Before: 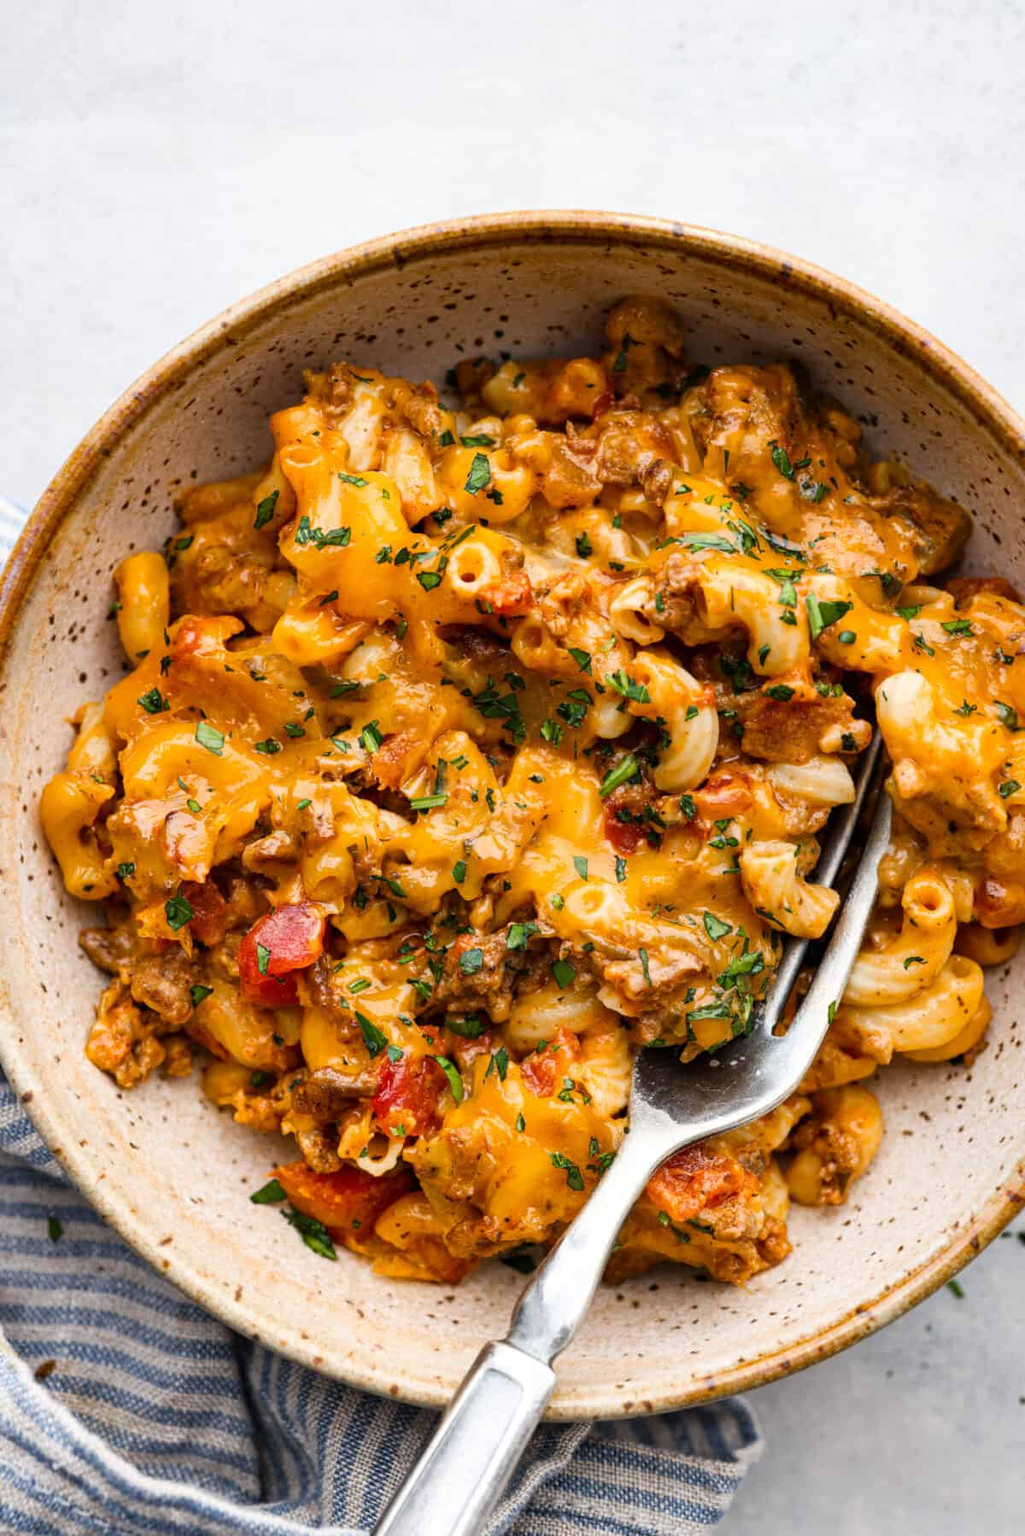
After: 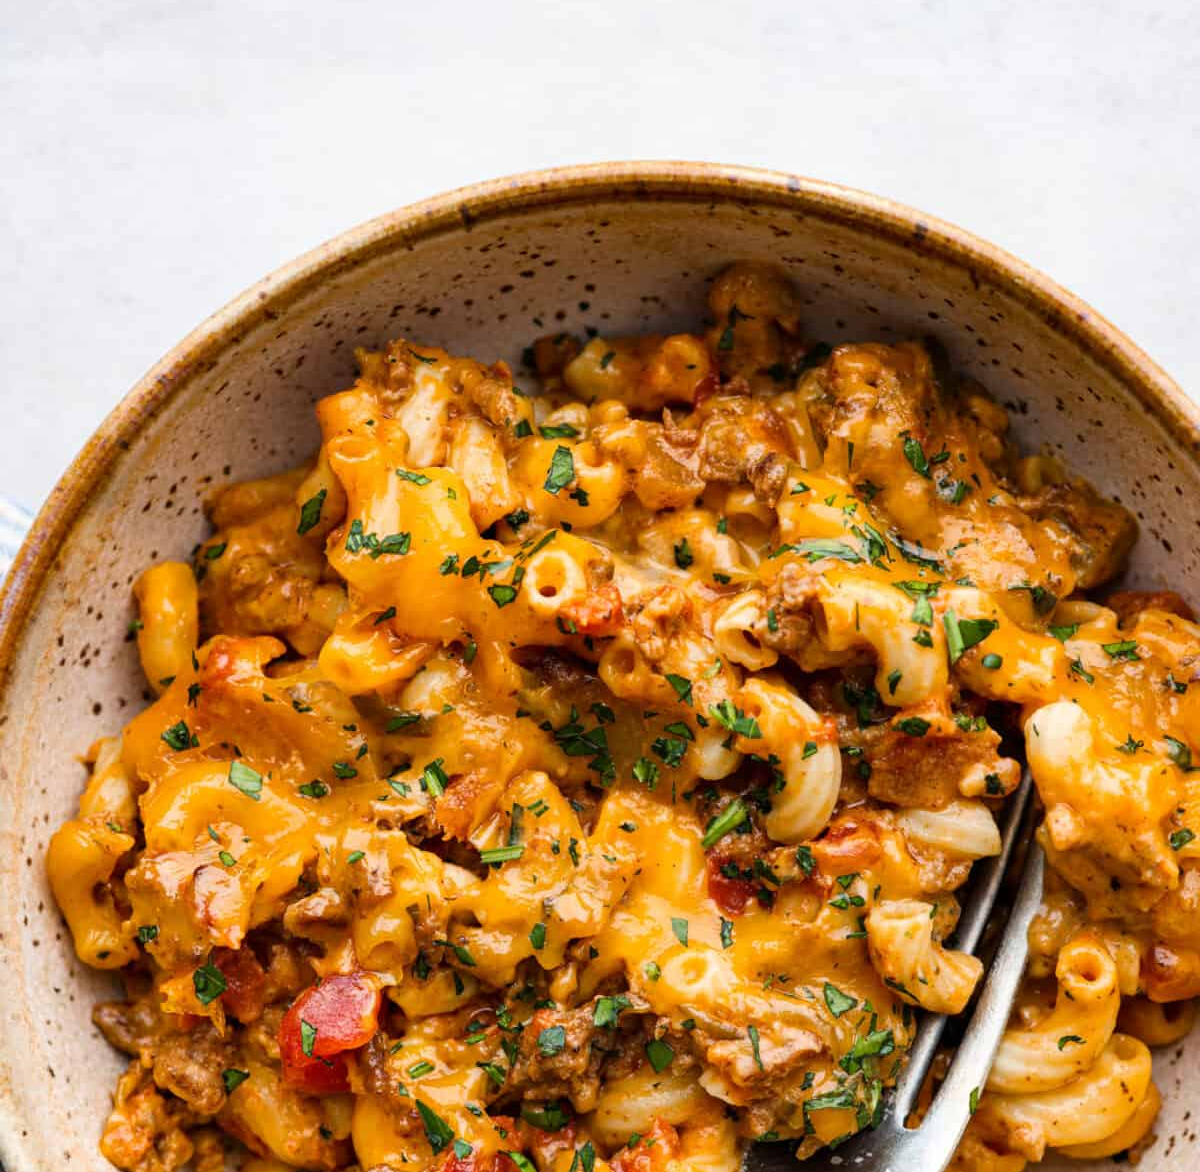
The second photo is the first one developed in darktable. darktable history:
crop and rotate: top 4.805%, bottom 29.996%
